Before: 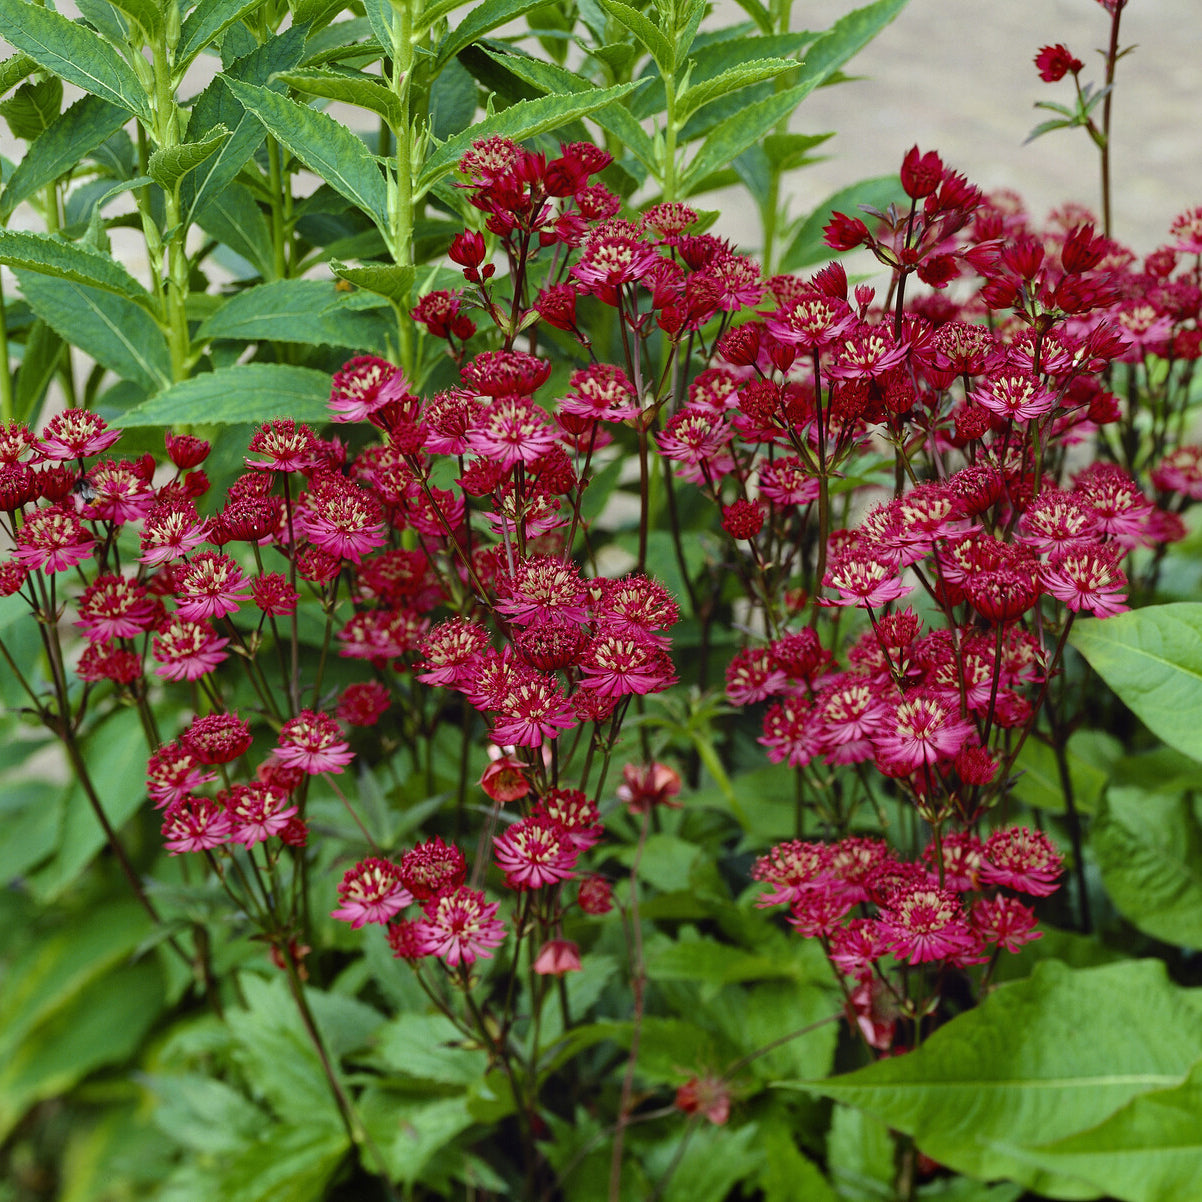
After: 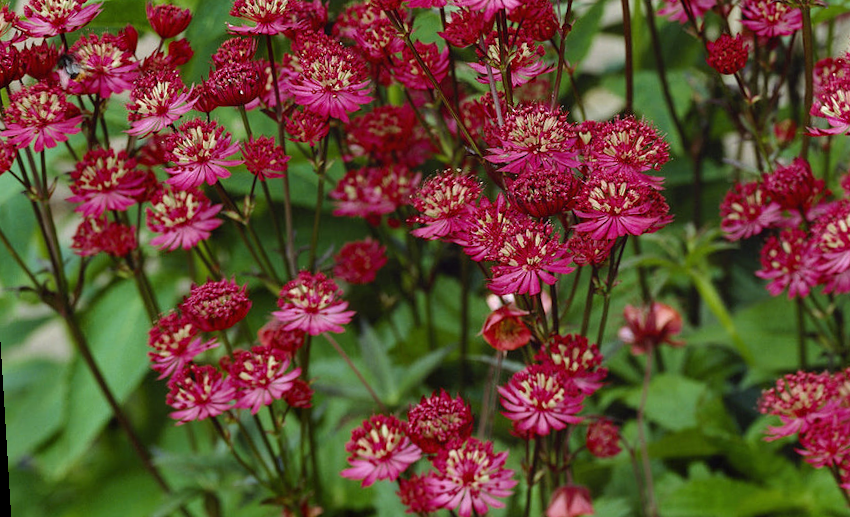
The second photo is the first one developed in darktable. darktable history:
crop: top 36.498%, right 27.964%, bottom 14.995%
white balance: emerald 1
rotate and perspective: rotation -3.52°, crop left 0.036, crop right 0.964, crop top 0.081, crop bottom 0.919
